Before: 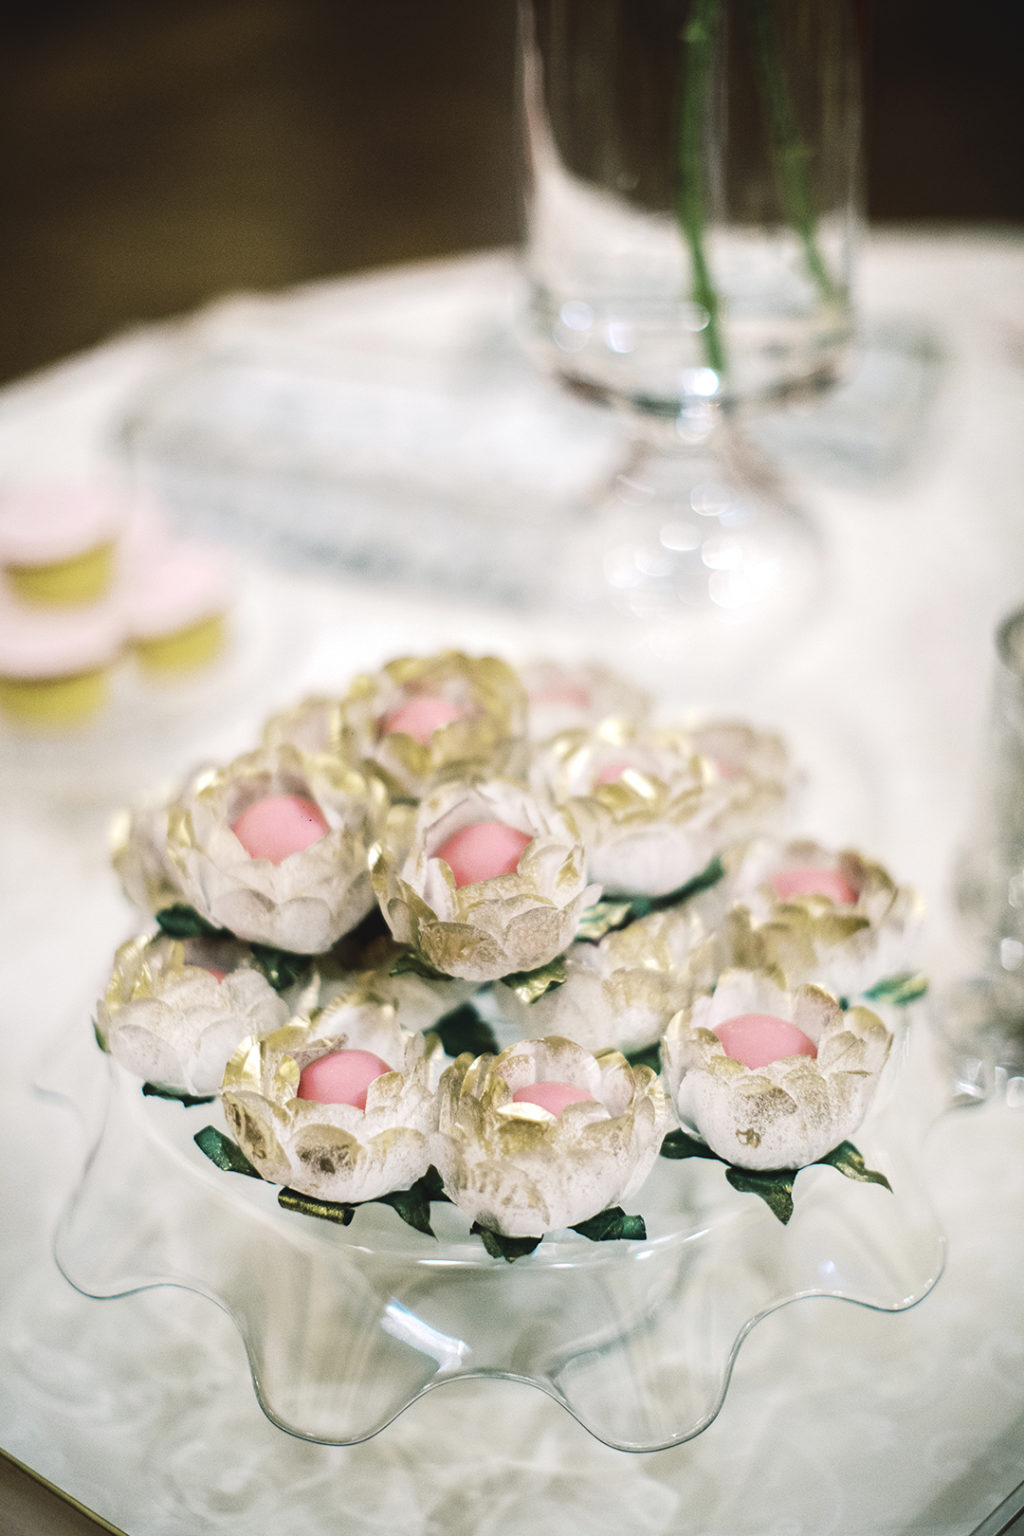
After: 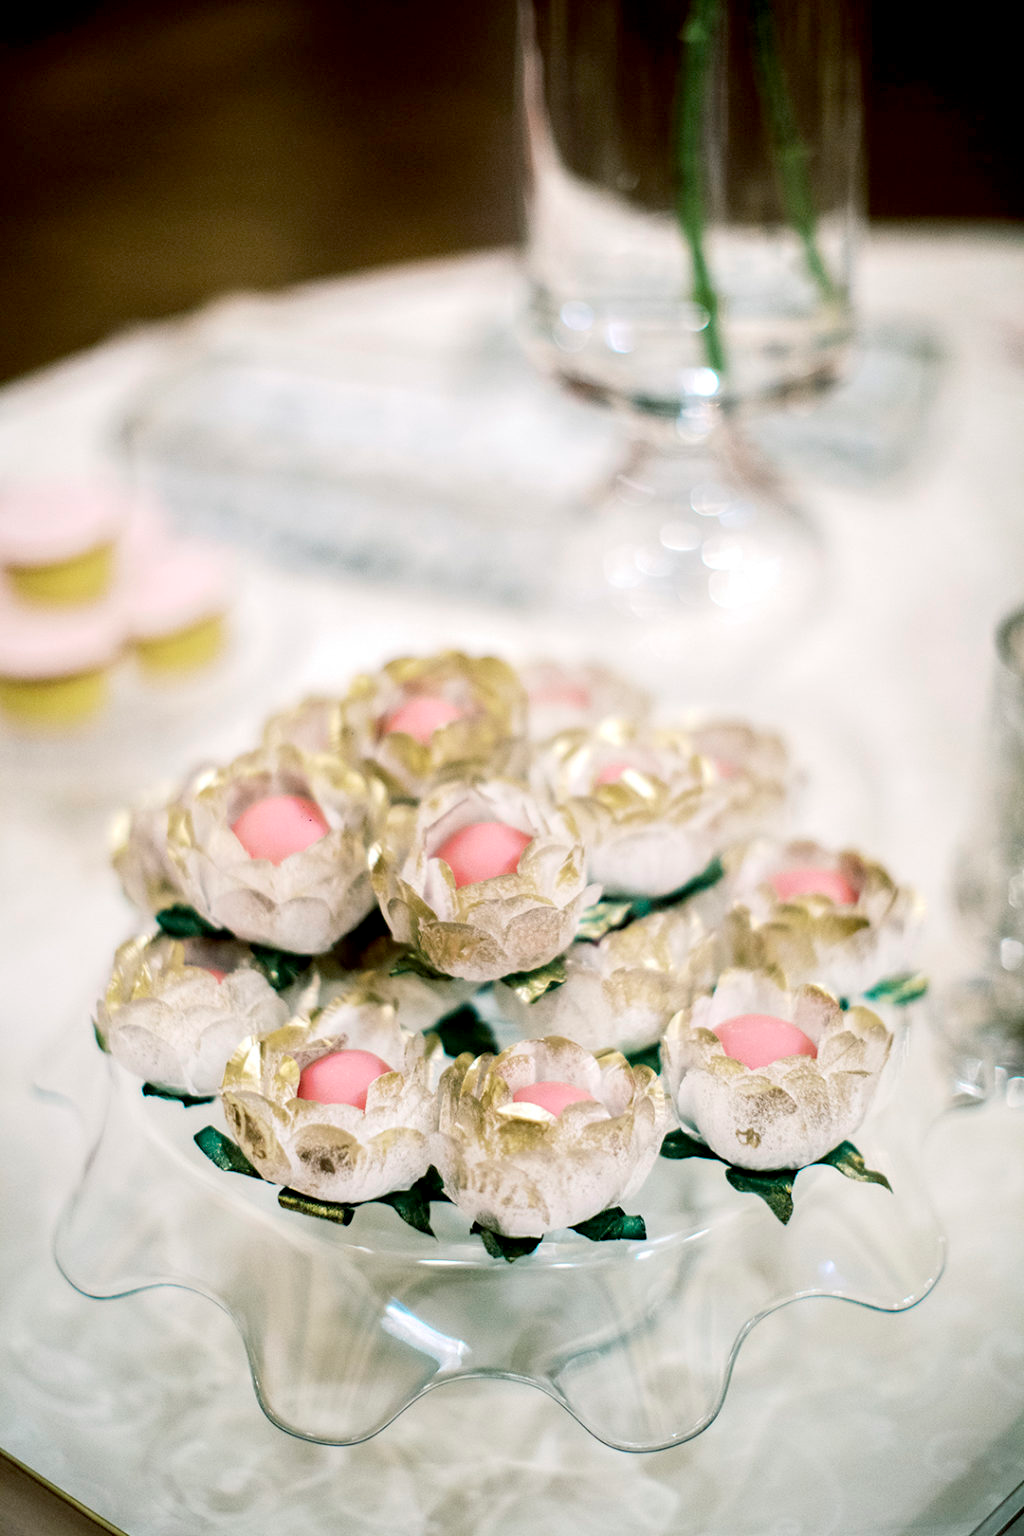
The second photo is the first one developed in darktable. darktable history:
exposure: black level correction 0.01, exposure 0.015 EV, compensate exposure bias true, compensate highlight preservation false
